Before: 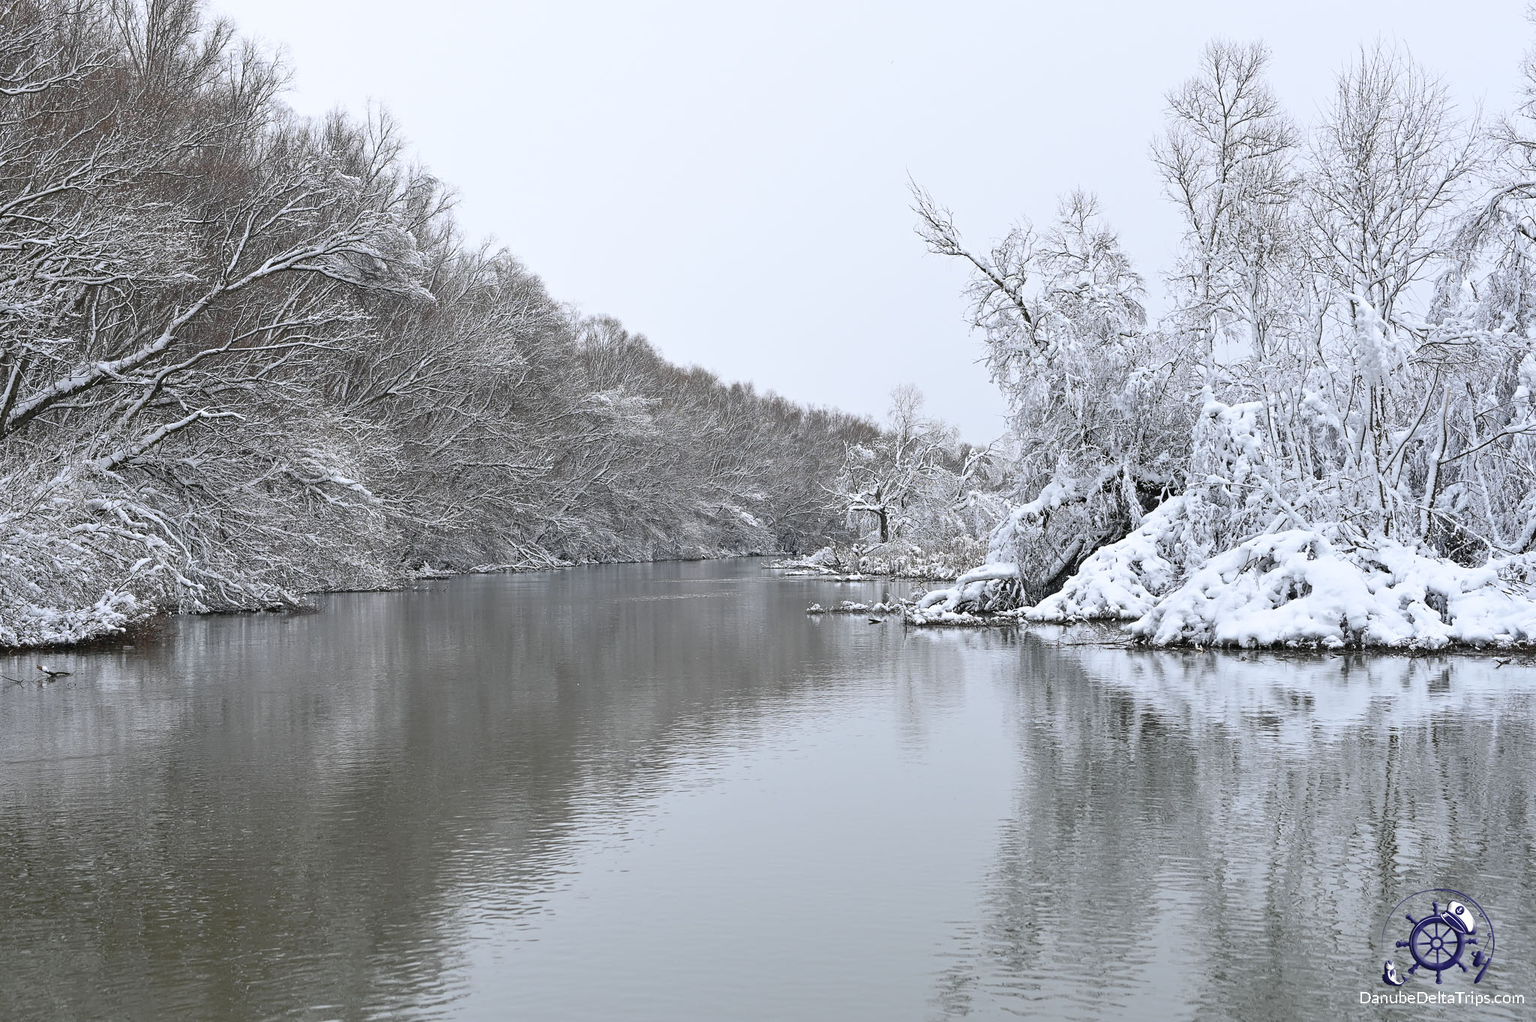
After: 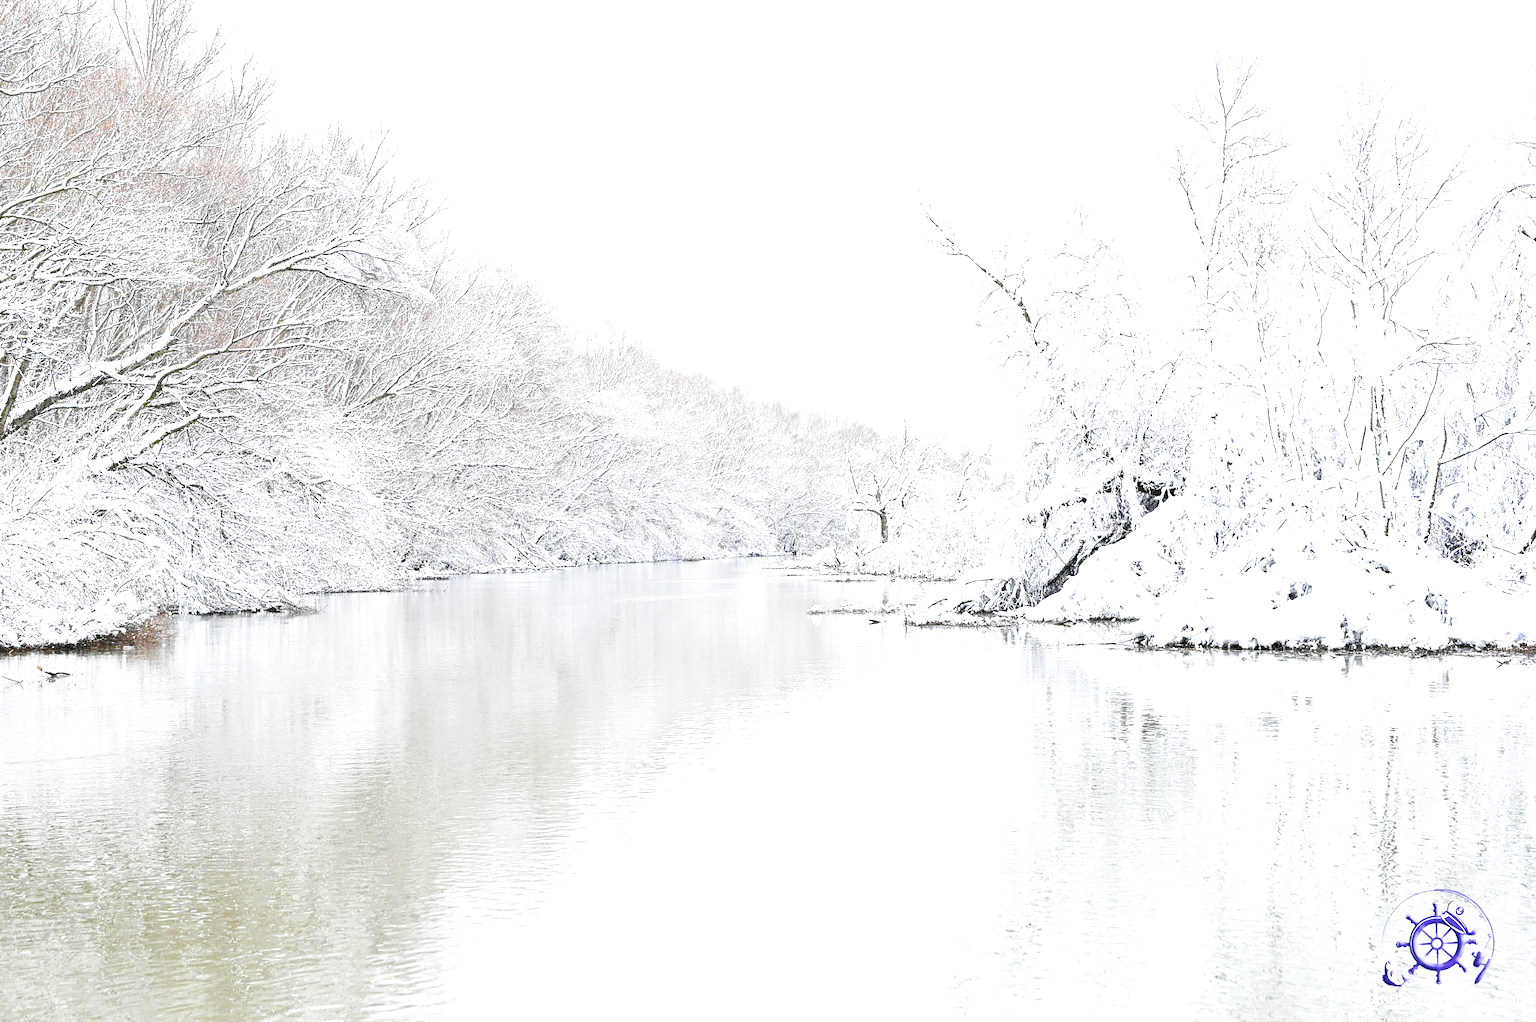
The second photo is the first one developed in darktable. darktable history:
exposure: black level correction 0.001, exposure 1.869 EV, compensate exposure bias true, compensate highlight preservation false
base curve: curves: ch0 [(0, 0) (0.028, 0.03) (0.121, 0.232) (0.46, 0.748) (0.859, 0.968) (1, 1)], preserve colors none
